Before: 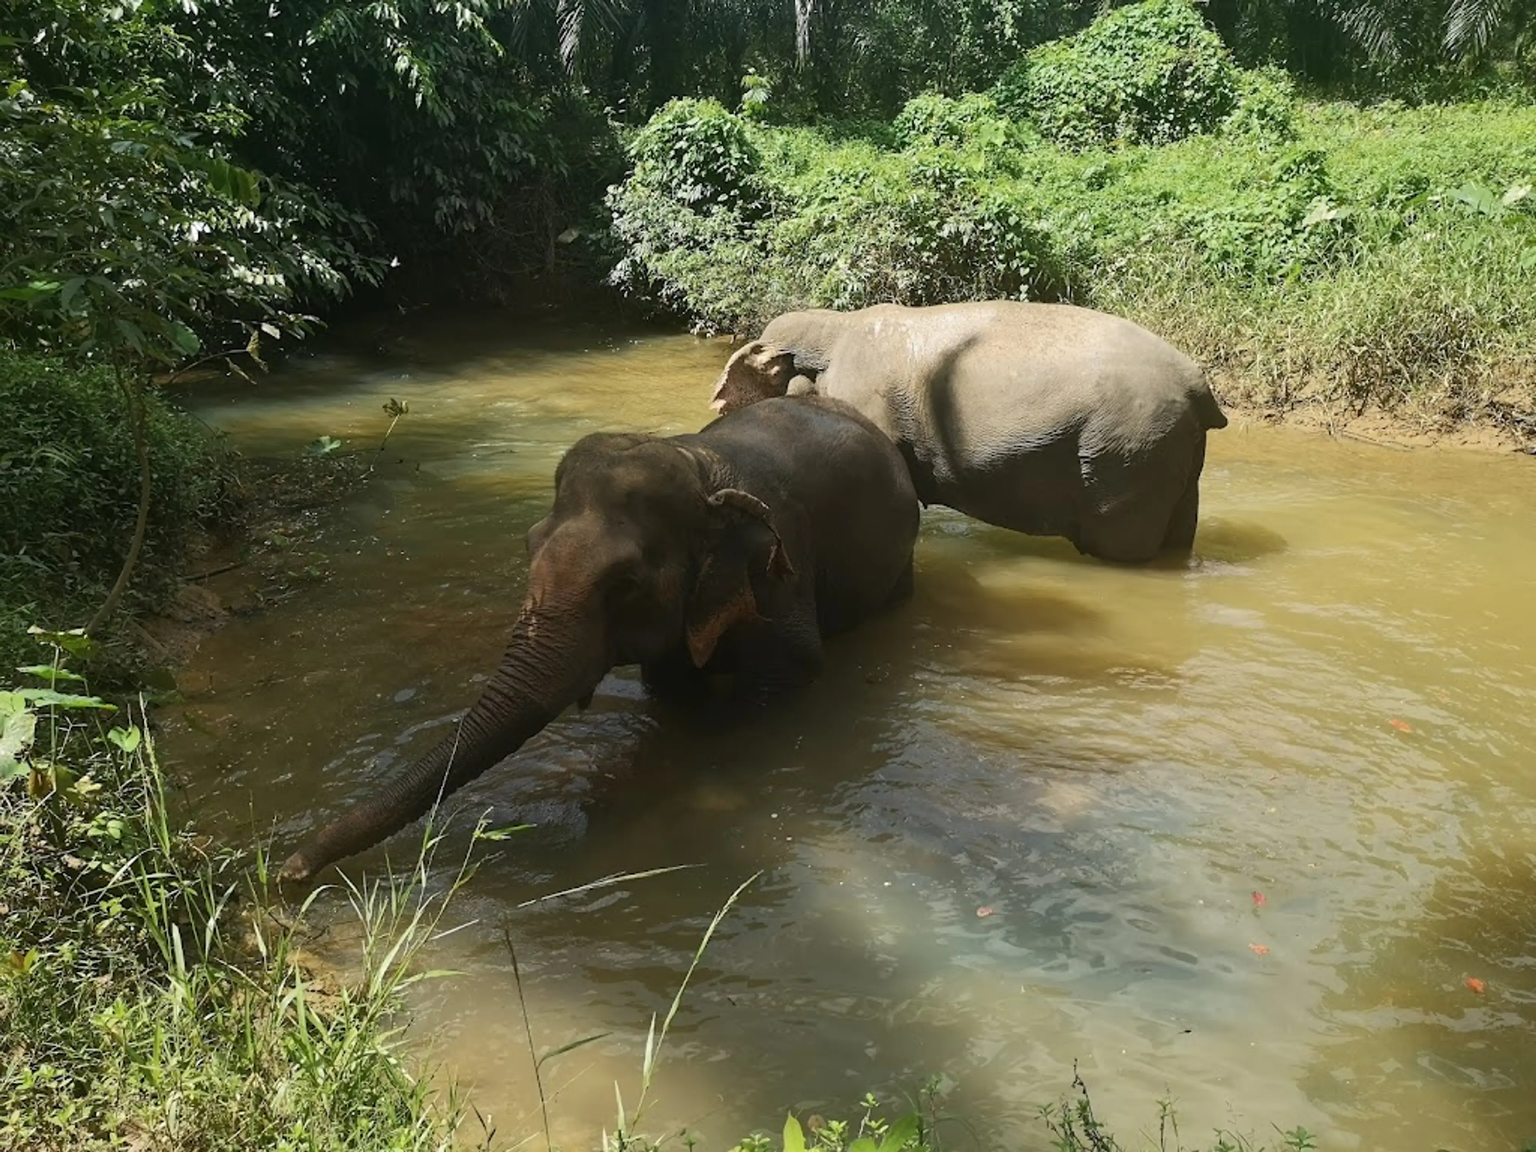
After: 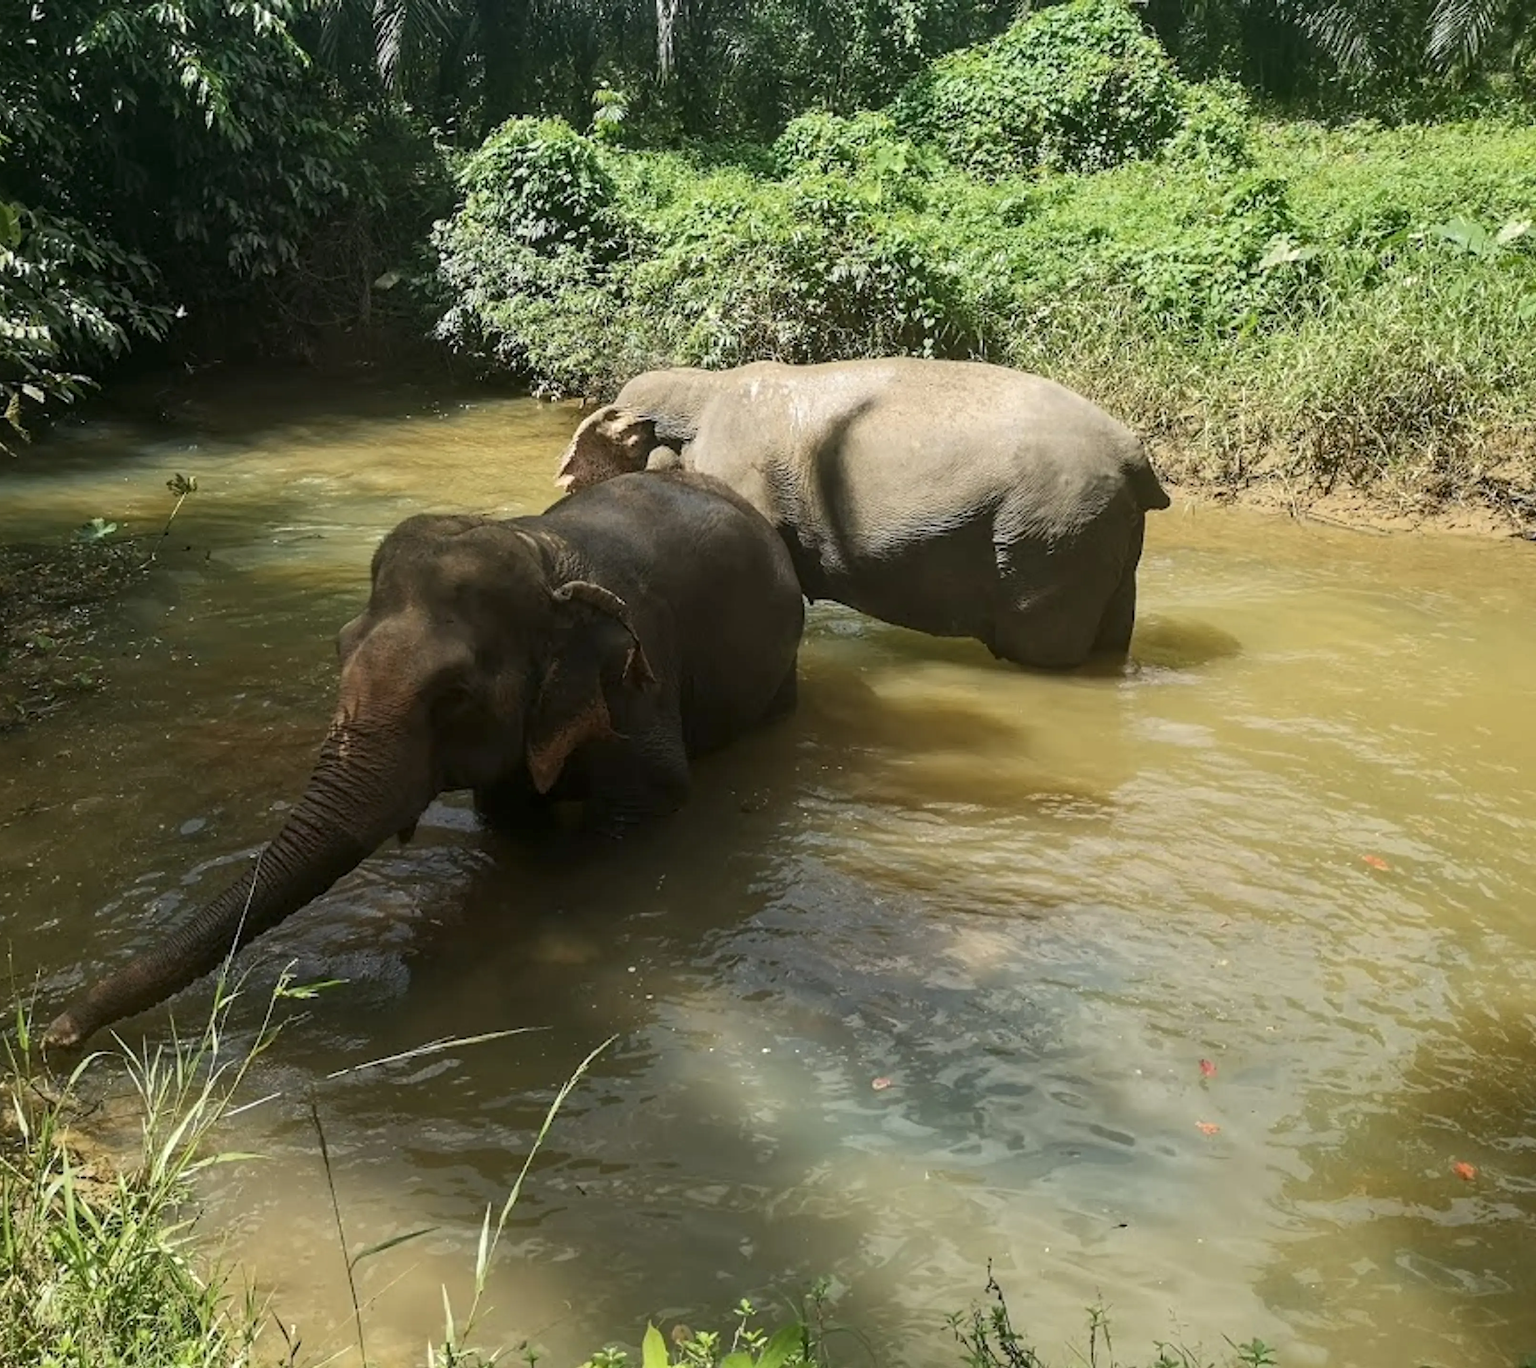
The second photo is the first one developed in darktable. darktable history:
local contrast: on, module defaults
crop: left 15.825%
